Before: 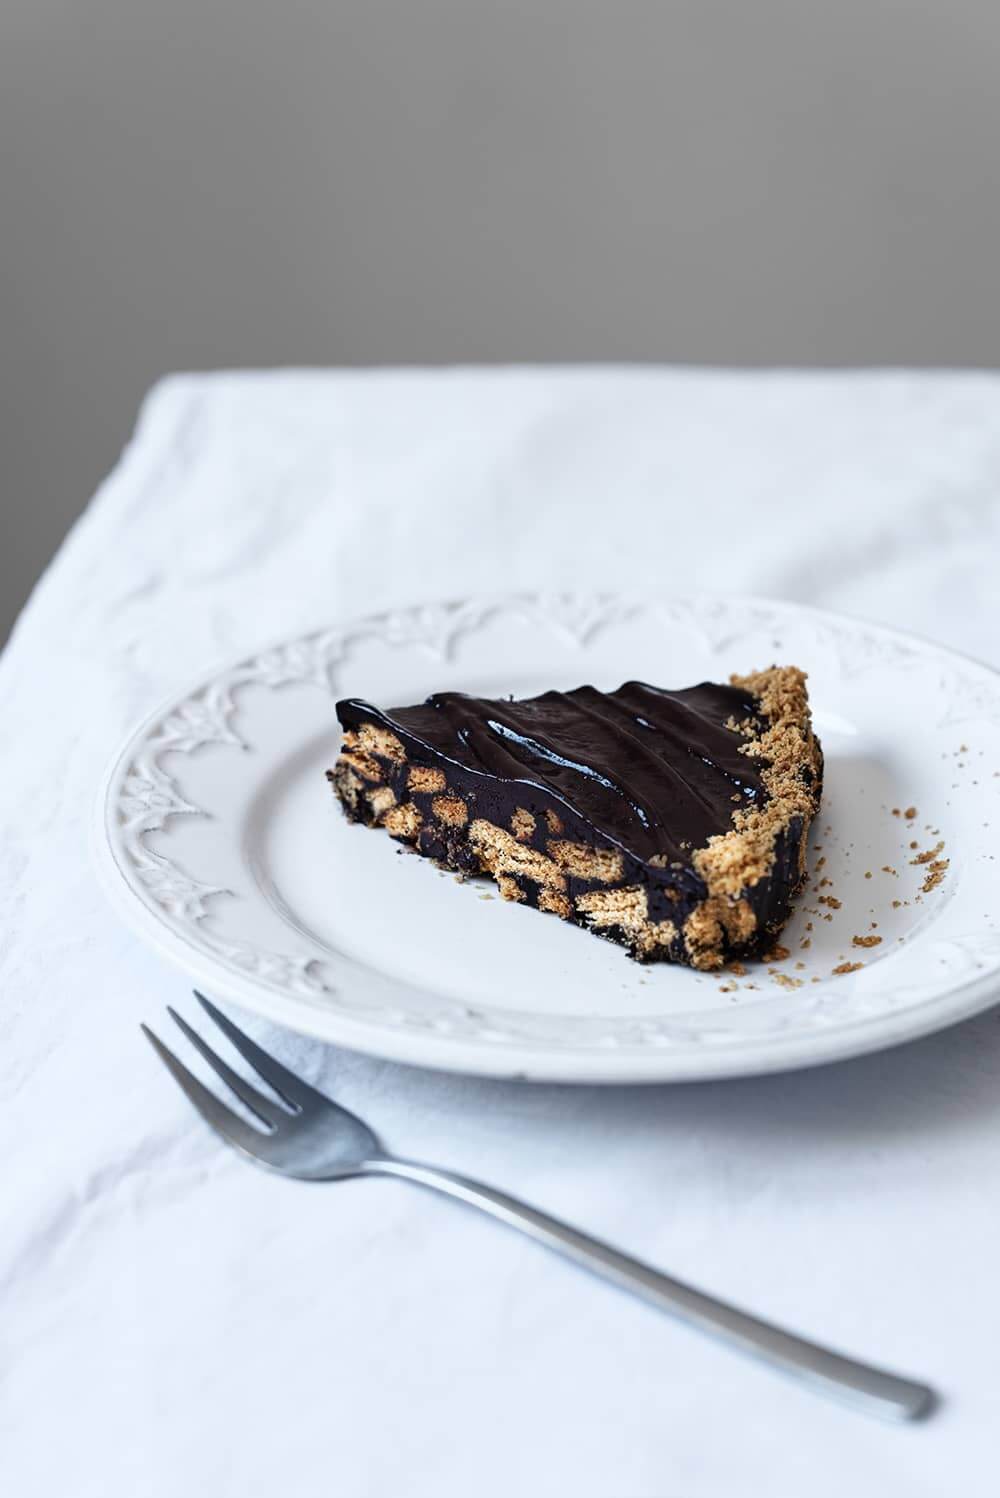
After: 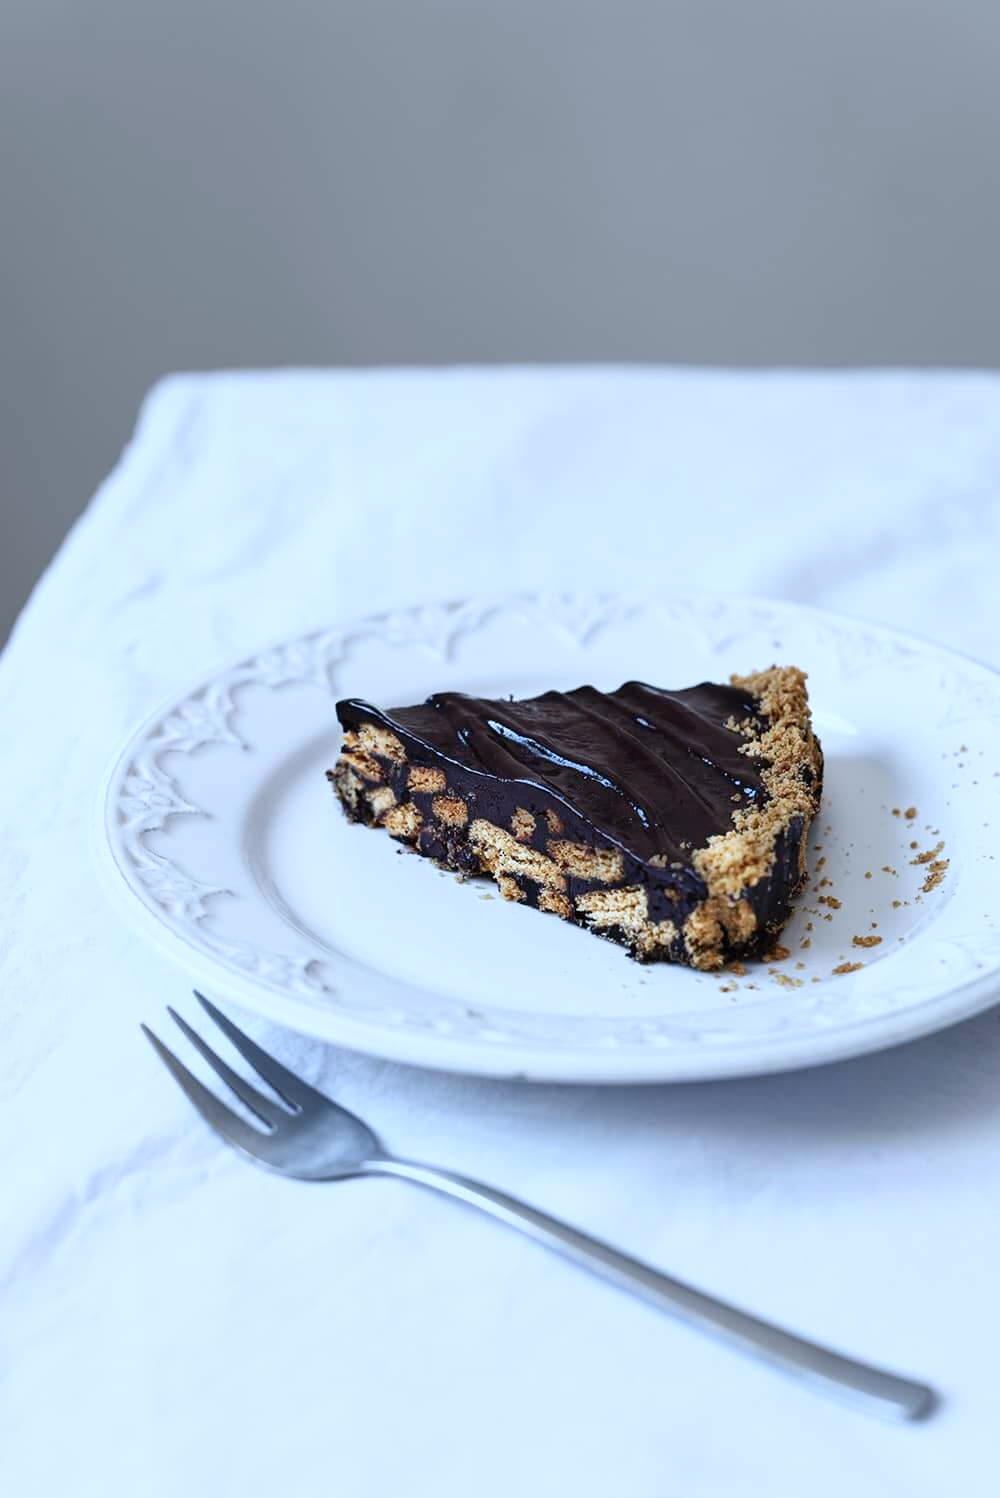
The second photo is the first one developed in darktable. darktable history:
levels: levels [0, 0.478, 1]
white balance: red 0.924, blue 1.095
